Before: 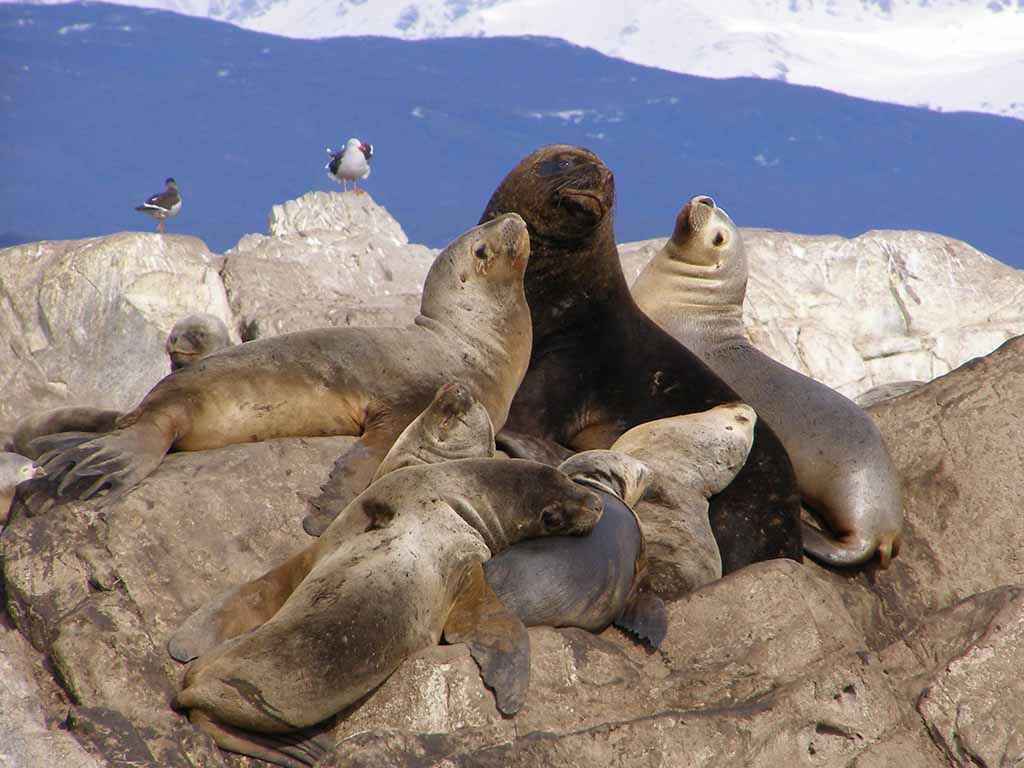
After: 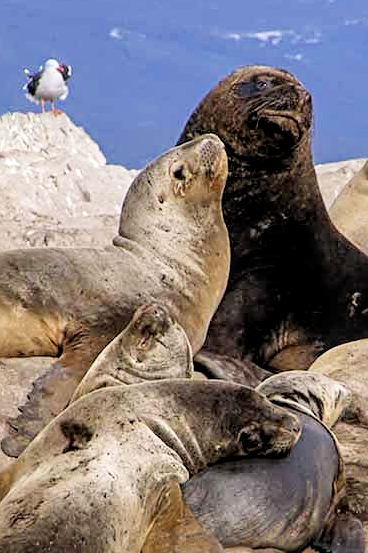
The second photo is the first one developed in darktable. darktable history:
exposure: black level correction 0, exposure 0.699 EV, compensate highlight preservation false
shadows and highlights: shadows 20.79, highlights -35.75, soften with gaussian
crop and rotate: left 29.517%, top 10.375%, right 34.449%, bottom 17.555%
sharpen: radius 3.096
local contrast: detail 130%
filmic rgb: black relative exposure -7.78 EV, white relative exposure 4.35 EV, target black luminance 0%, hardness 3.75, latitude 50.7%, contrast 1.073, highlights saturation mix 9.34%, shadows ↔ highlights balance -0.276%
